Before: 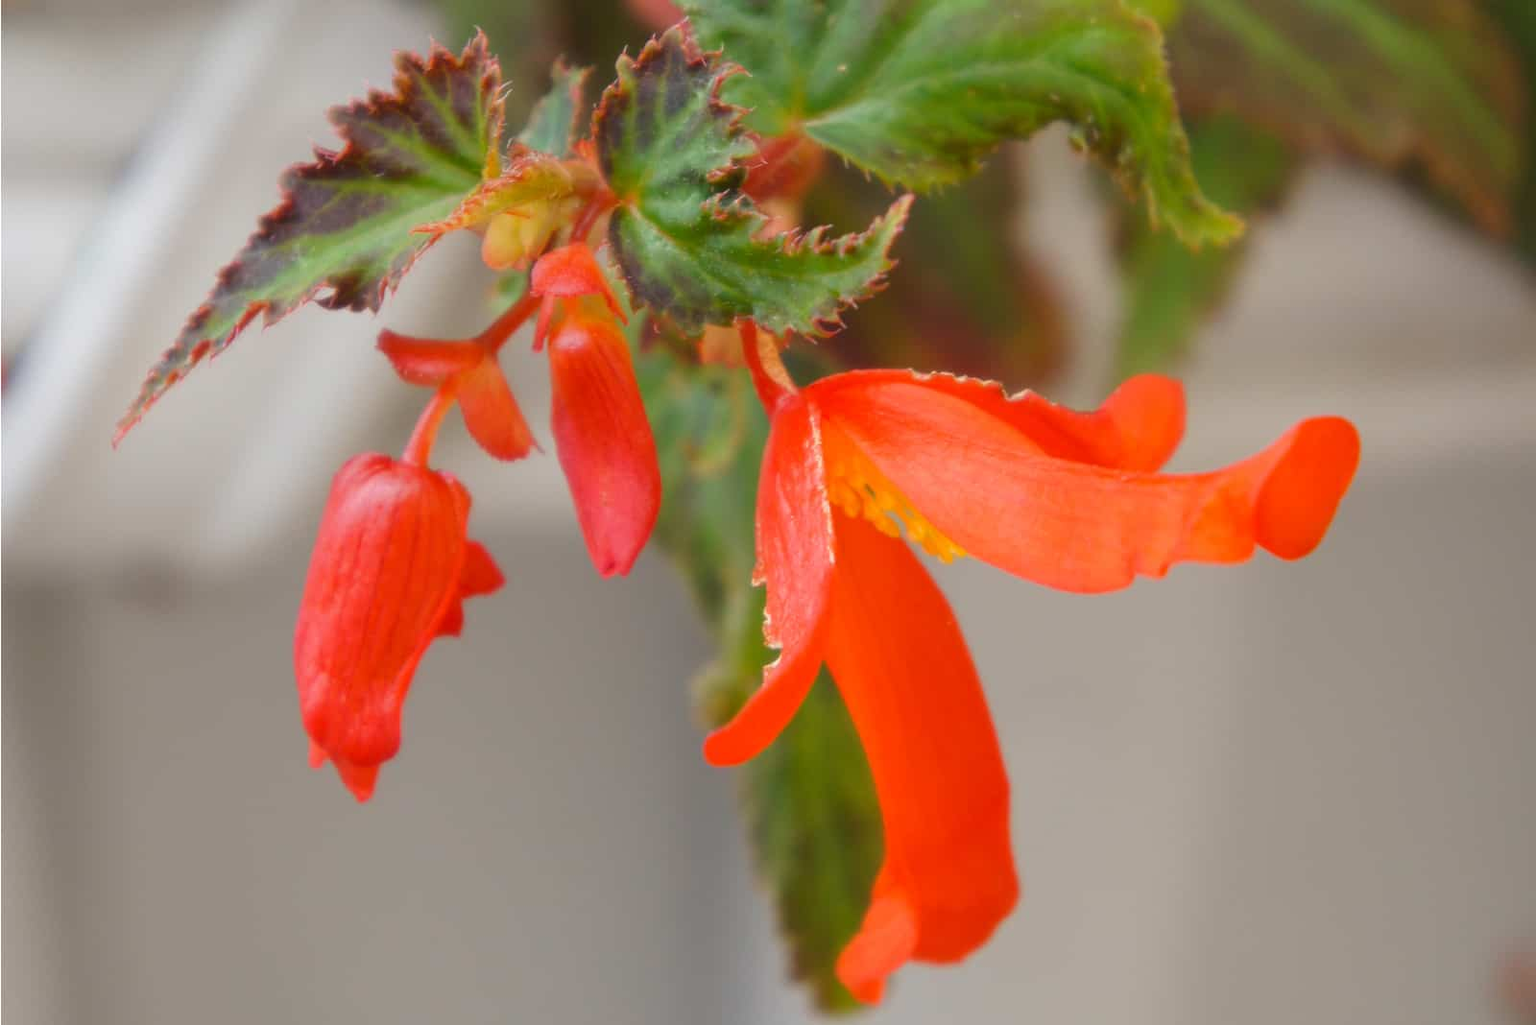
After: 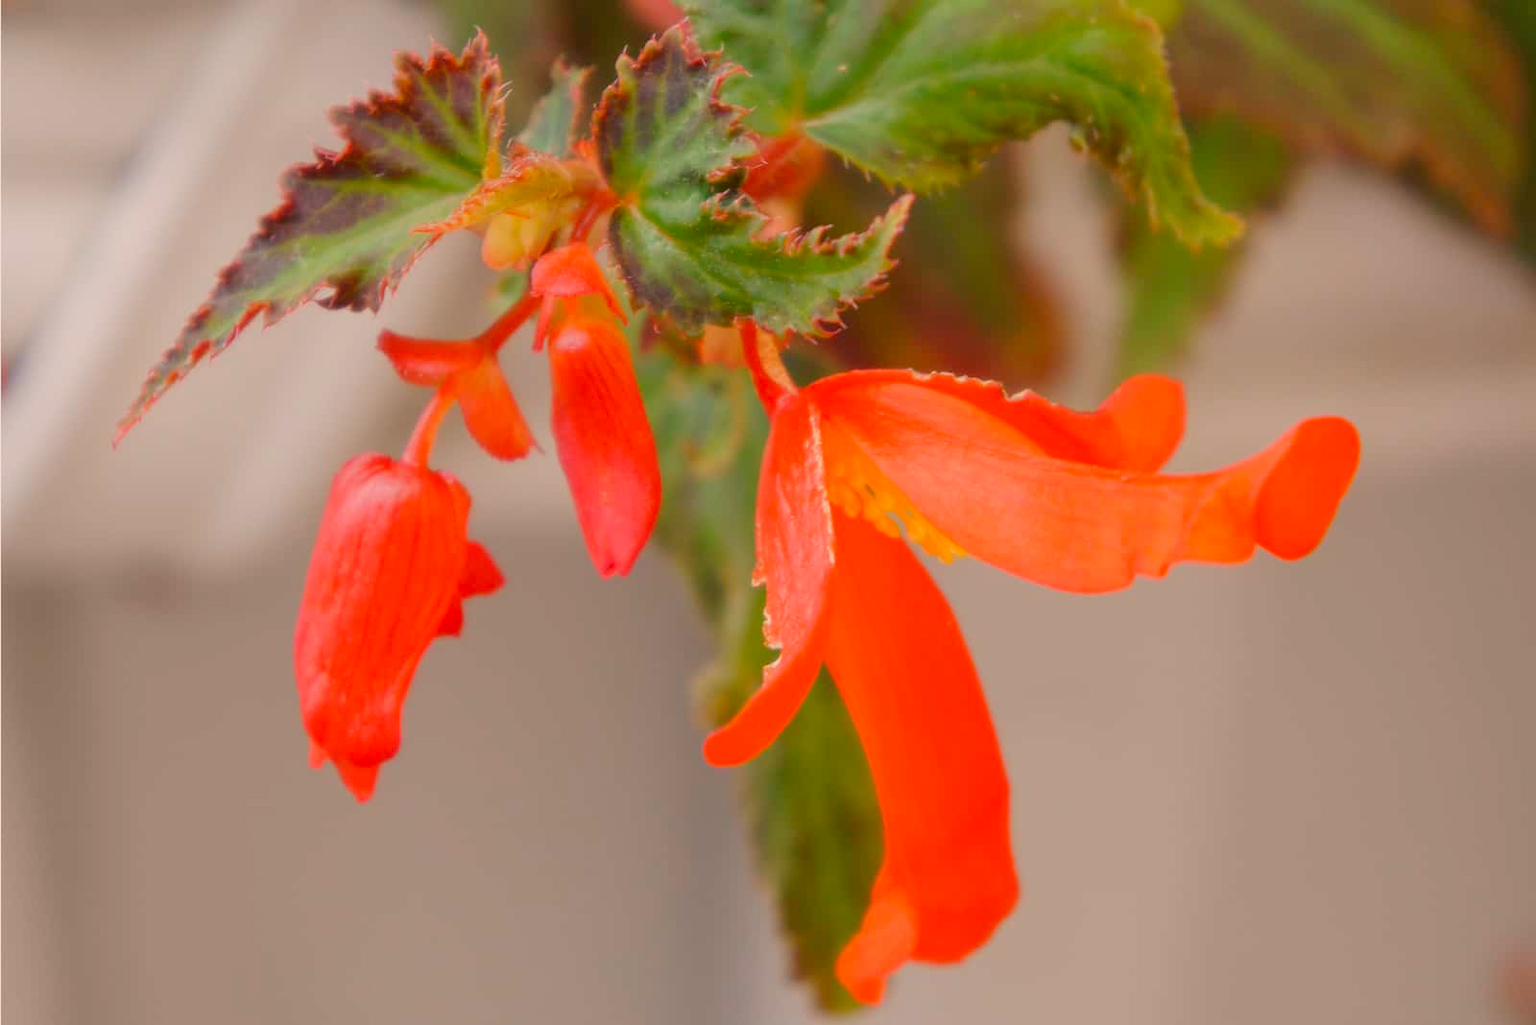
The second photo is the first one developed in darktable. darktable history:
filmic rgb: black relative exposure -16 EV, threshold -0.33 EV, transition 3.19 EV, structure ↔ texture 100%, target black luminance 0%, hardness 7.57, latitude 72.96%, contrast 0.908, highlights saturation mix 10%, shadows ↔ highlights balance -0.38%, add noise in highlights 0, preserve chrominance no, color science v4 (2020), iterations of high-quality reconstruction 10, enable highlight reconstruction true
white balance: red 1.127, blue 0.943
